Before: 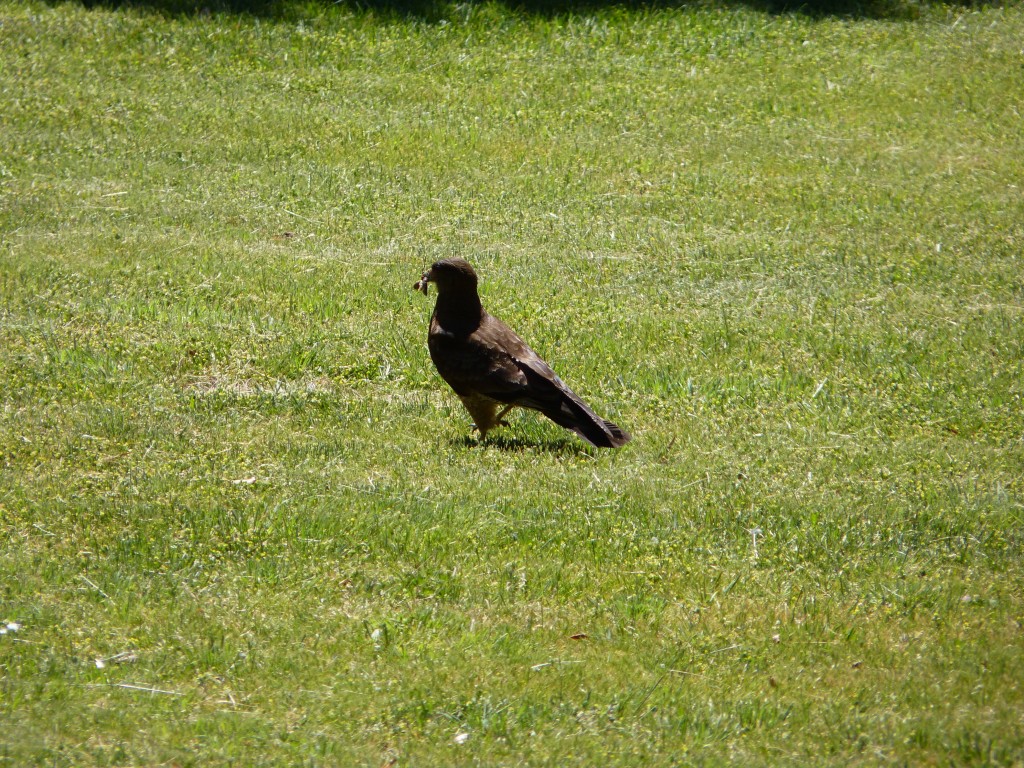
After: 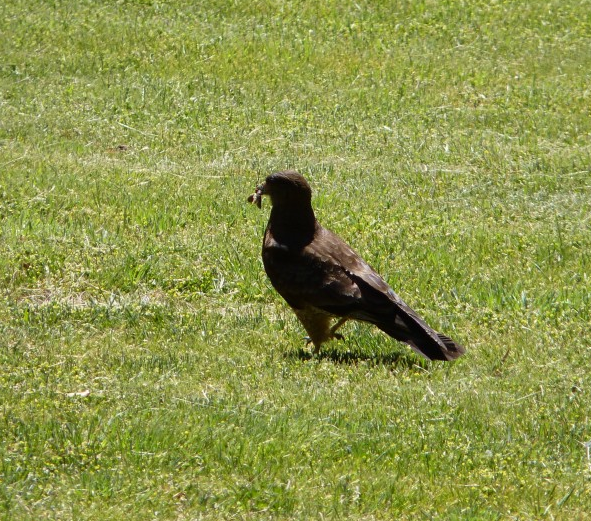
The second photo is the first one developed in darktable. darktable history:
crop: left 16.214%, top 11.409%, right 26.045%, bottom 20.74%
